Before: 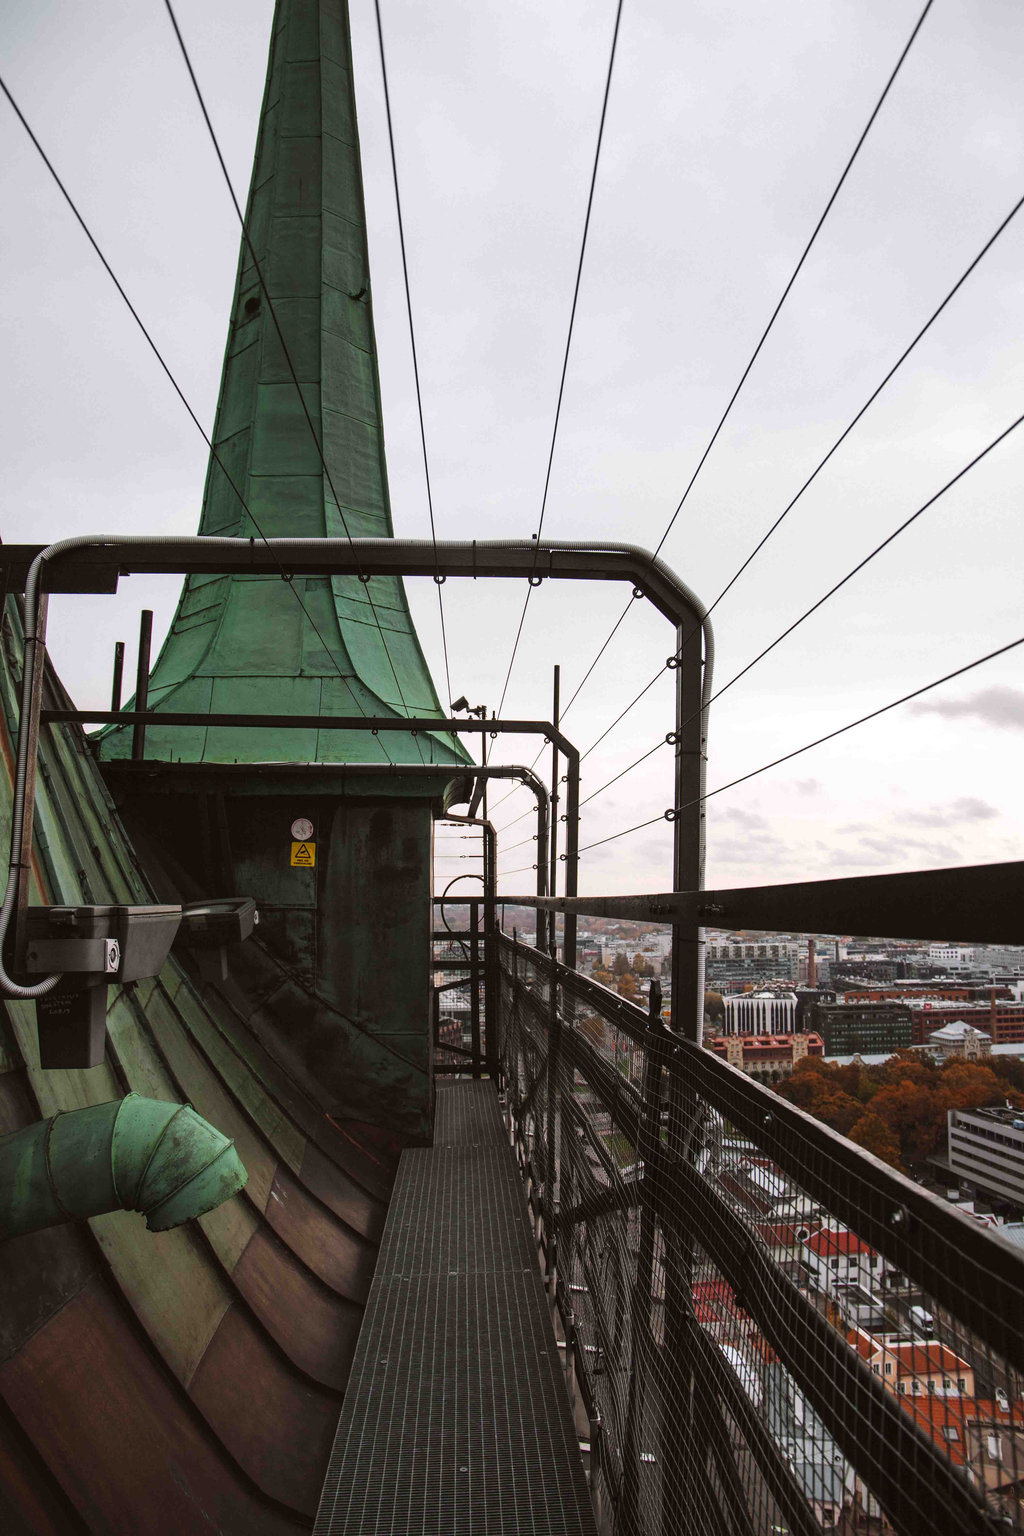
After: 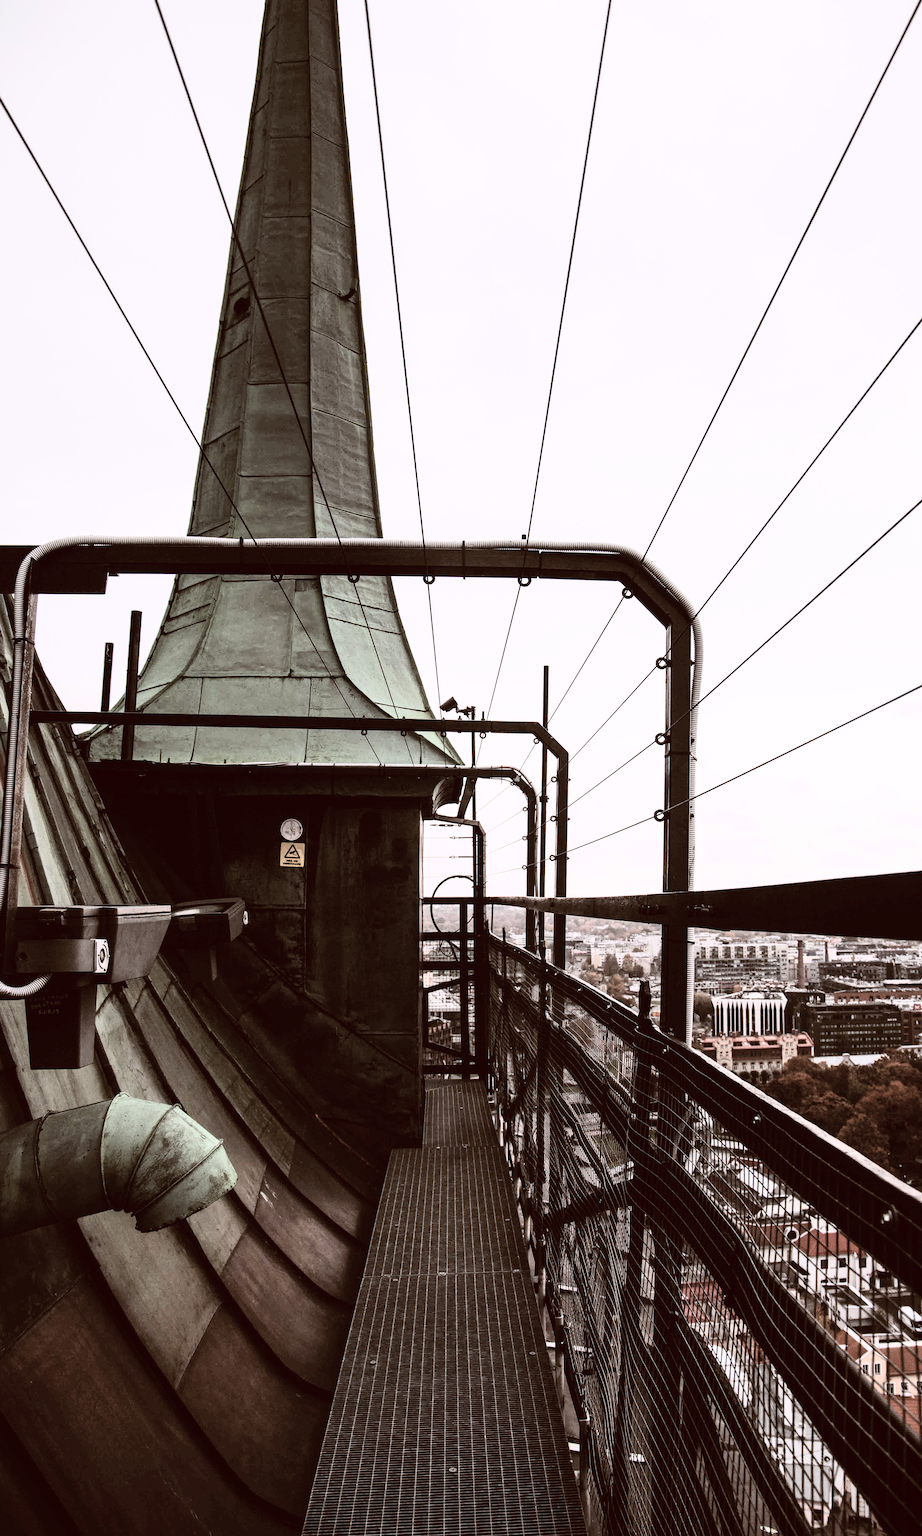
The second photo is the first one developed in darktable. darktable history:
rgb curve: curves: ch0 [(0, 0) (0.21, 0.15) (0.24, 0.21) (0.5, 0.75) (0.75, 0.96) (0.89, 0.99) (1, 1)]; ch1 [(0, 0.02) (0.21, 0.13) (0.25, 0.2) (0.5, 0.67) (0.75, 0.9) (0.89, 0.97) (1, 1)]; ch2 [(0, 0.02) (0.21, 0.13) (0.25, 0.2) (0.5, 0.67) (0.75, 0.9) (0.89, 0.97) (1, 1)], compensate middle gray true
crop and rotate: left 1.088%, right 8.807%
color calibration: illuminant as shot in camera, x 0.358, y 0.373, temperature 4628.91 K
color balance rgb: shadows lift › luminance 1%, shadows lift › chroma 0.2%, shadows lift › hue 20°, power › luminance 1%, power › chroma 0.4%, power › hue 34°, highlights gain › luminance 0.8%, highlights gain › chroma 0.4%, highlights gain › hue 44°, global offset › chroma 0.4%, global offset › hue 34°, white fulcrum 0.08 EV, linear chroma grading › shadows -7%, linear chroma grading › highlights -7%, linear chroma grading › global chroma -10%, linear chroma grading › mid-tones -8%, perceptual saturation grading › global saturation -28%, perceptual saturation grading › highlights -20%, perceptual saturation grading › mid-tones -24%, perceptual saturation grading › shadows -24%, perceptual brilliance grading › global brilliance -1%, perceptual brilliance grading › highlights -1%, perceptual brilliance grading › mid-tones -1%, perceptual brilliance grading › shadows -1%, global vibrance -17%, contrast -6%
